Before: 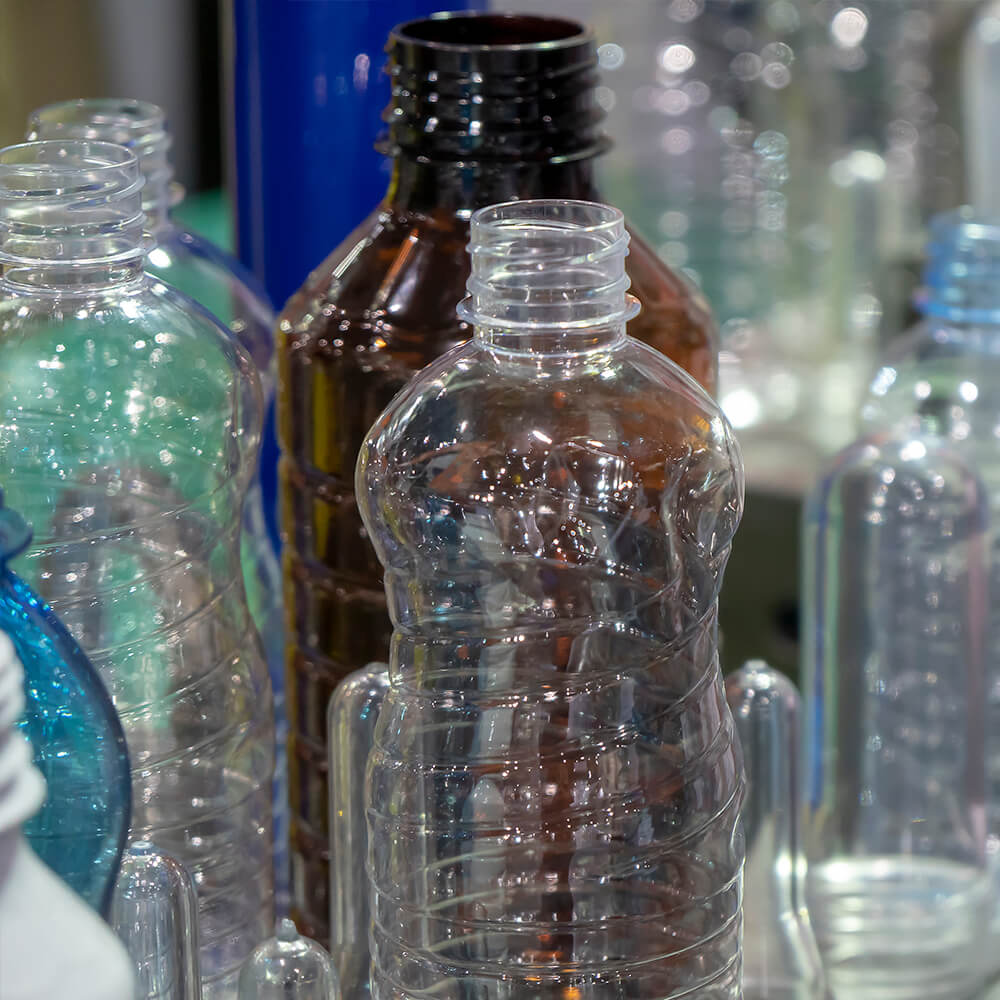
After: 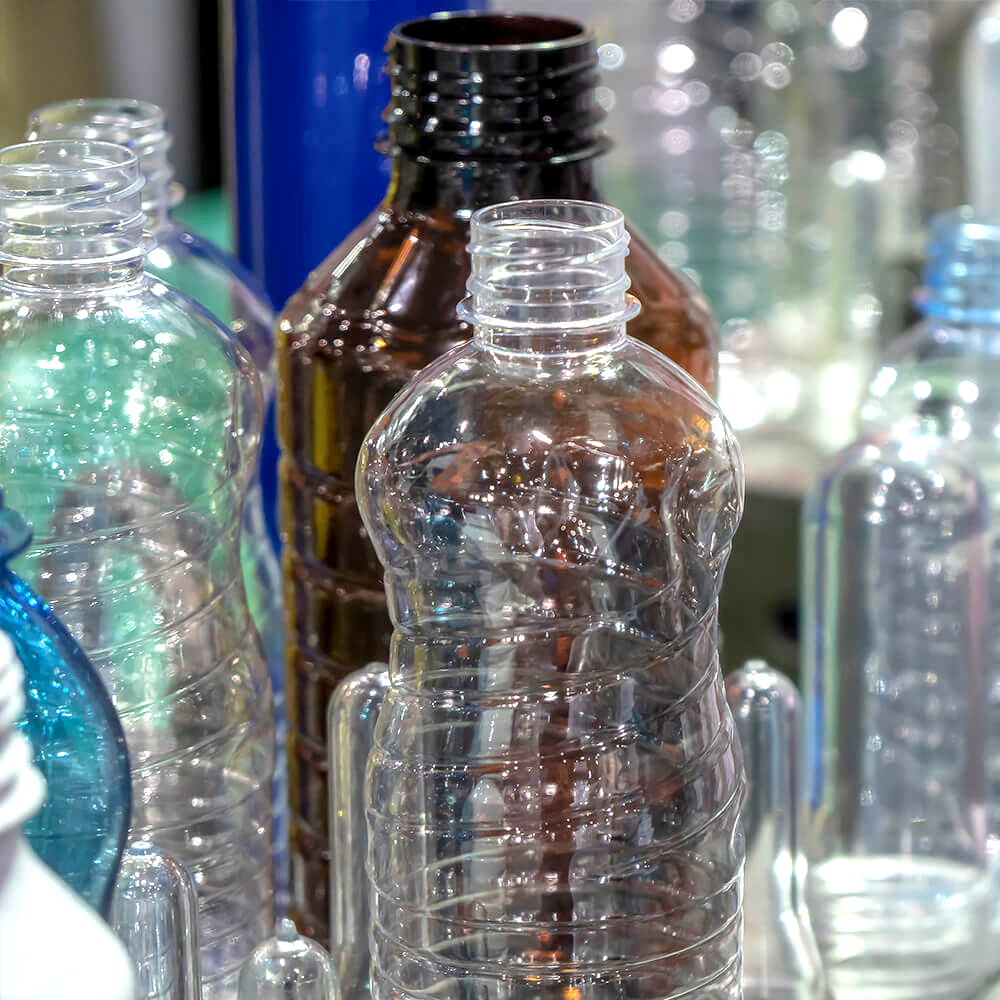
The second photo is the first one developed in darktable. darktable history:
local contrast: on, module defaults
exposure: exposure 0.648 EV, compensate exposure bias true, compensate highlight preservation false
